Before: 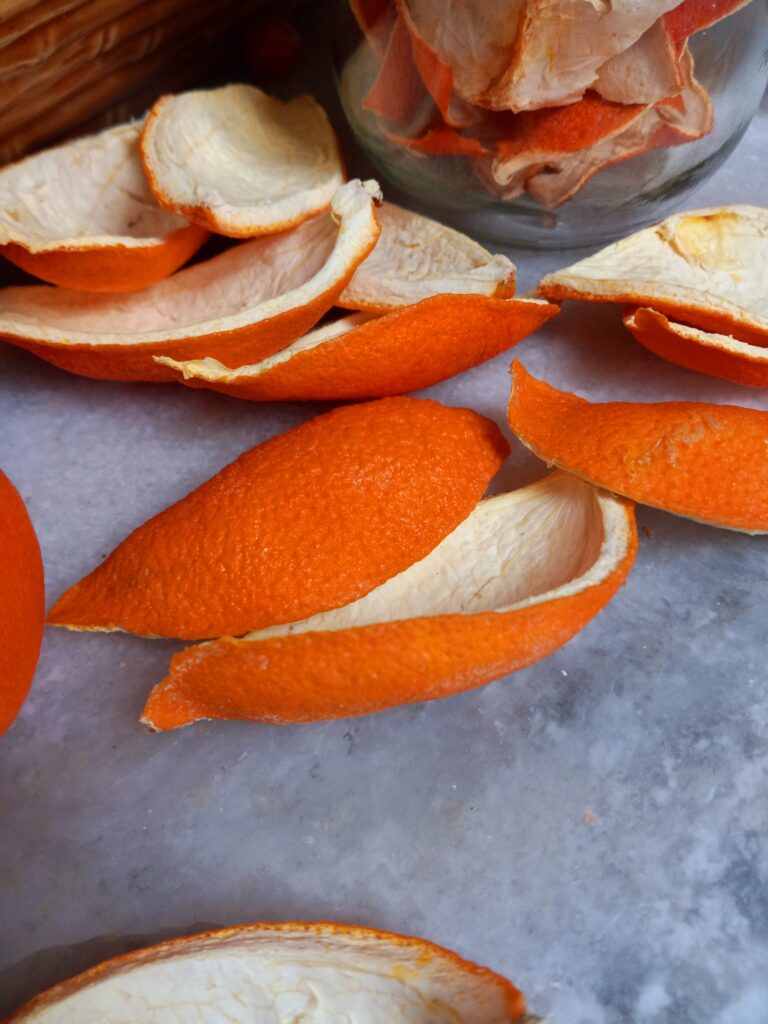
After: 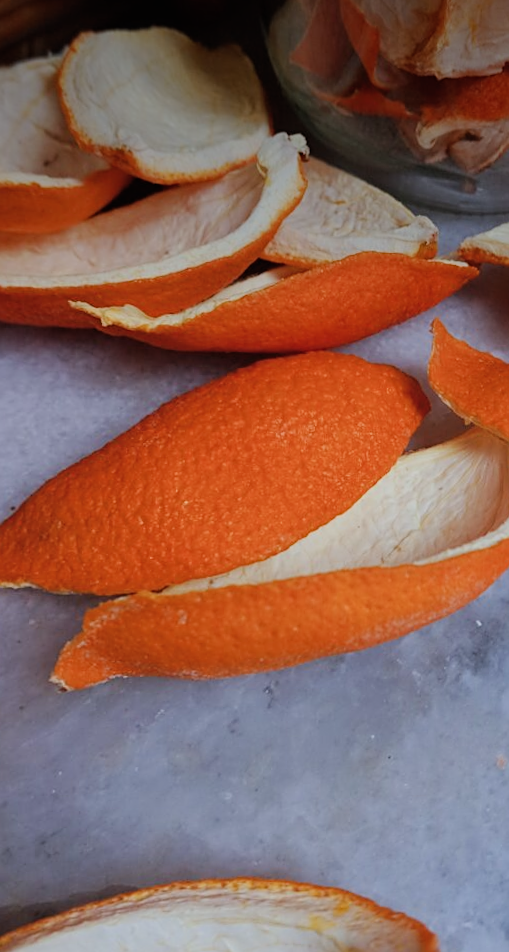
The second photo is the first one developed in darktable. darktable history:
vignetting: fall-off start 97.52%, fall-off radius 100%, brightness -0.574, saturation 0, center (-0.027, 0.404), width/height ratio 1.368, unbound false
crop and rotate: left 13.537%, right 19.796%
filmic rgb: black relative exposure -7.65 EV, white relative exposure 4.56 EV, hardness 3.61
rotate and perspective: rotation 0.679°, lens shift (horizontal) 0.136, crop left 0.009, crop right 0.991, crop top 0.078, crop bottom 0.95
sharpen: on, module defaults
white balance: red 0.967, blue 1.049
exposure: black level correction -0.005, exposure 0.054 EV, compensate highlight preservation false
